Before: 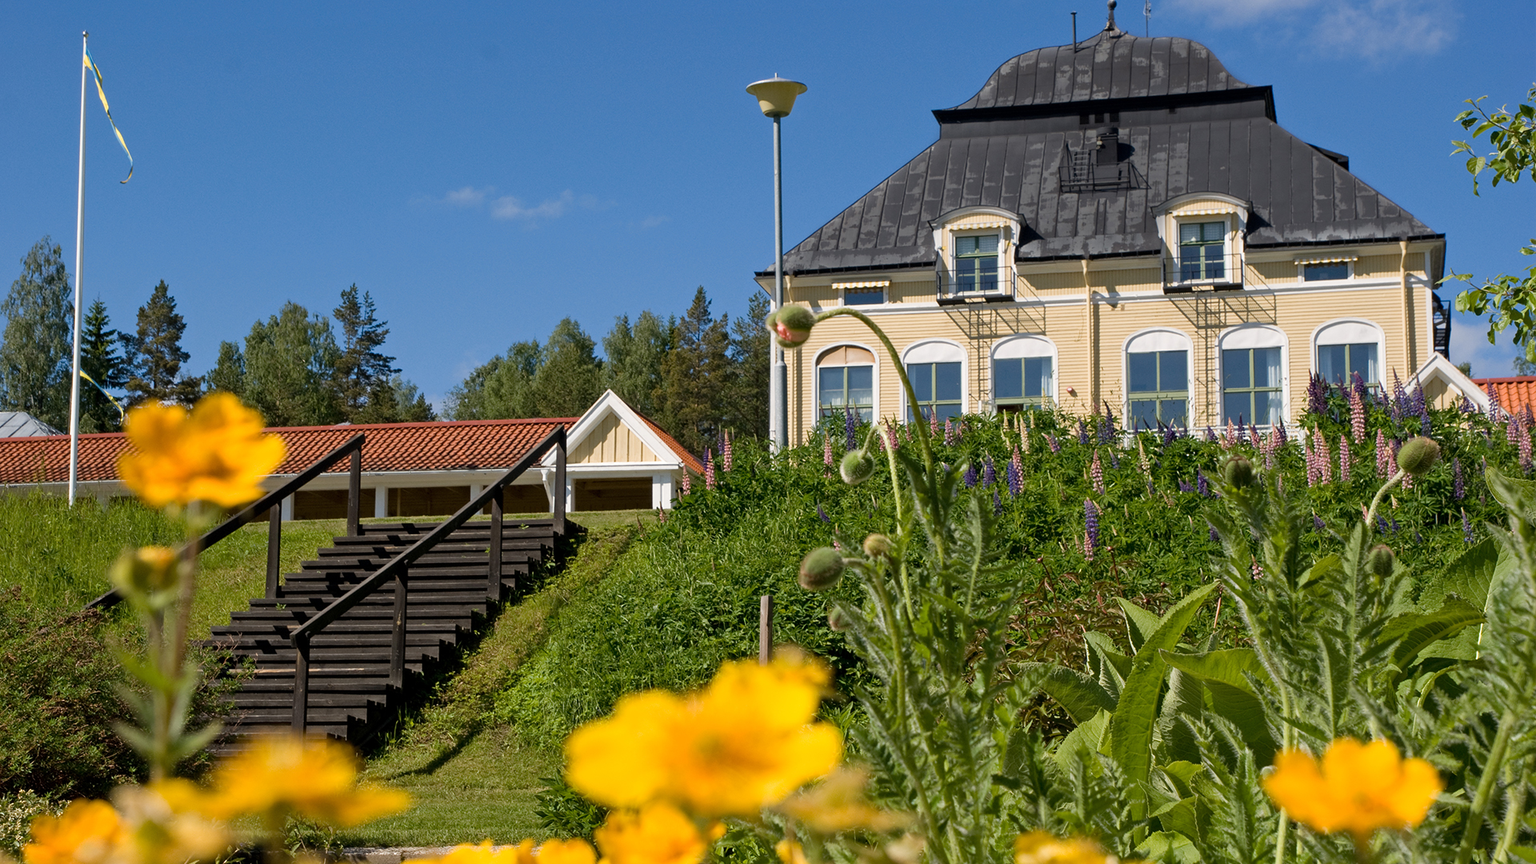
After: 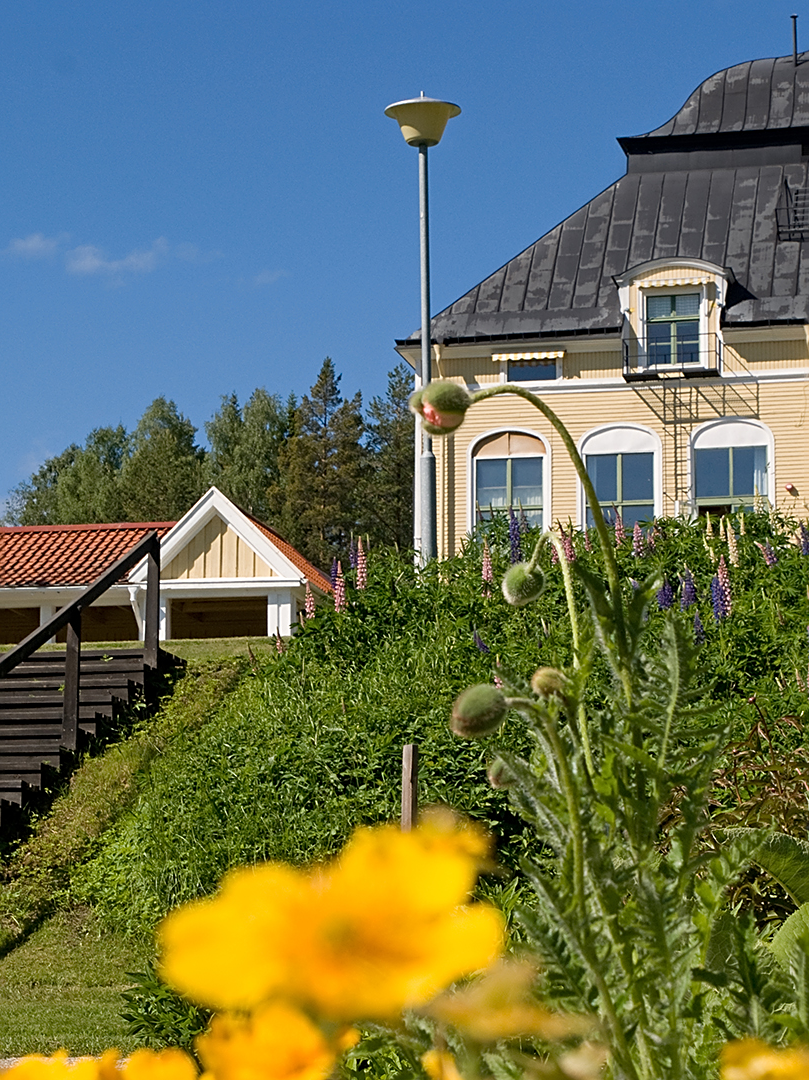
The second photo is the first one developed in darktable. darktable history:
sharpen: on, module defaults
crop: left 28.583%, right 29.231%
